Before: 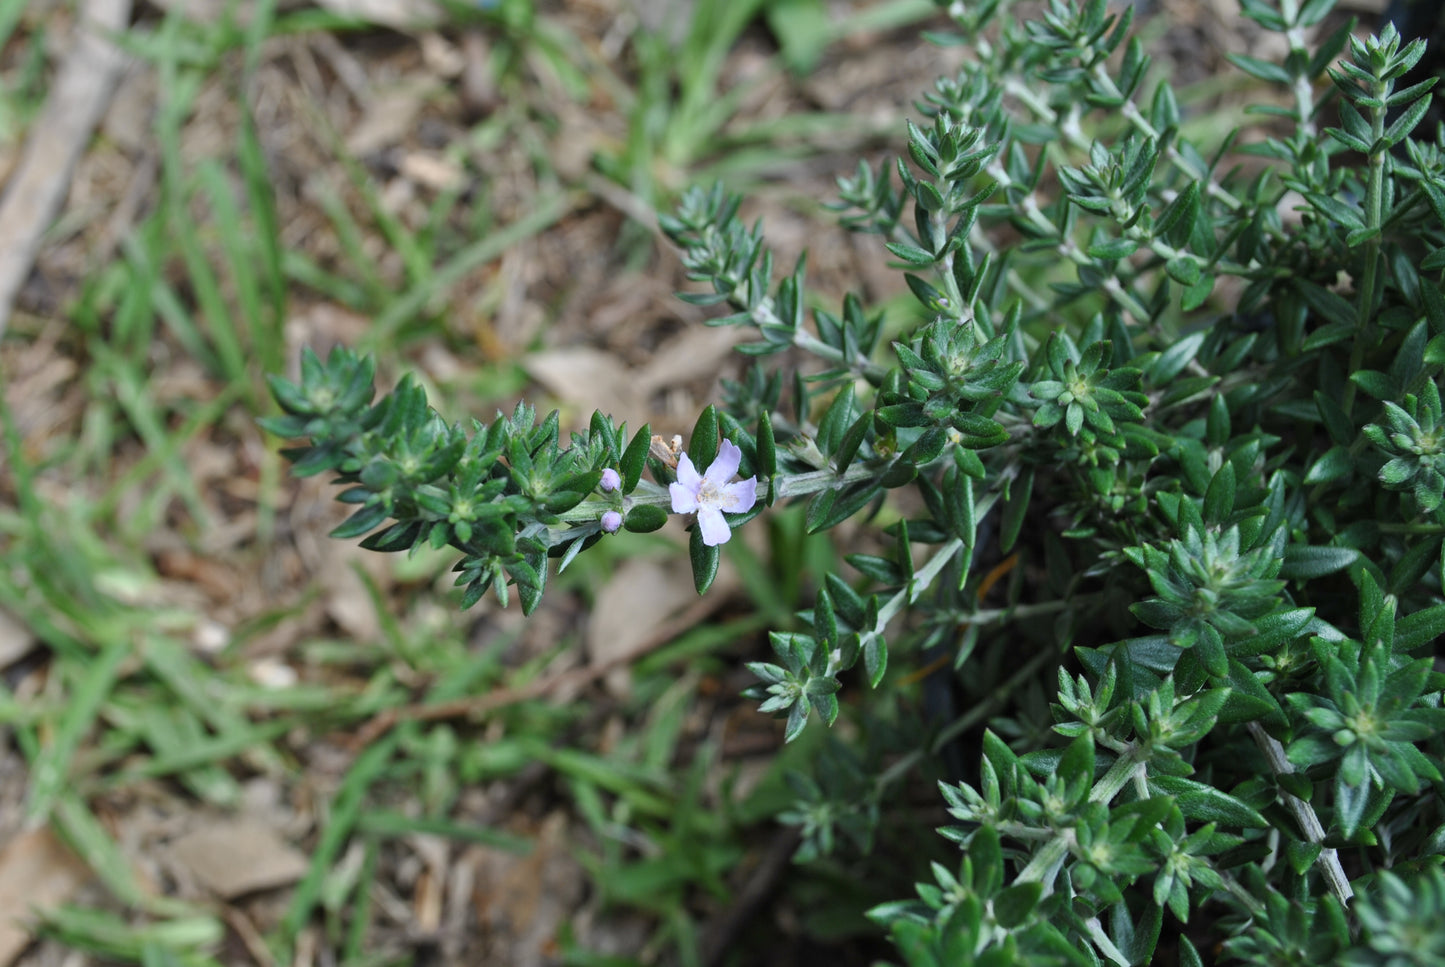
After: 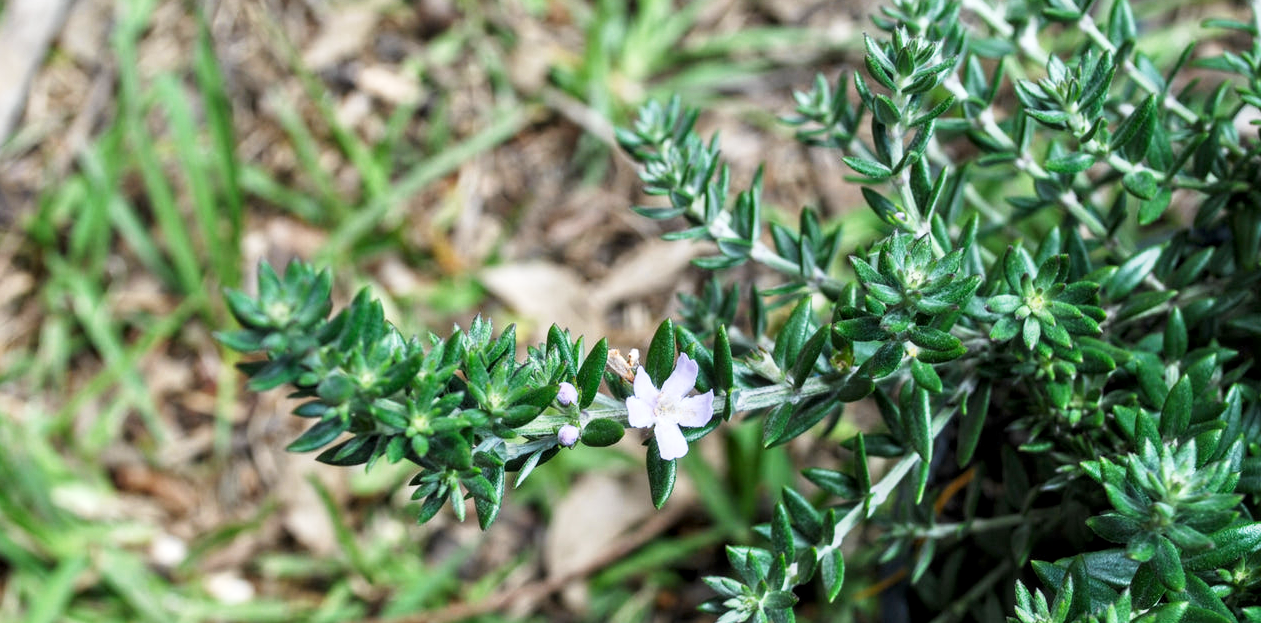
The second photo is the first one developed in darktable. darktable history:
crop: left 3.028%, top 8.966%, right 9.64%, bottom 26.552%
local contrast: on, module defaults
base curve: curves: ch0 [(0, 0) (0.005, 0.002) (0.193, 0.295) (0.399, 0.664) (0.75, 0.928) (1, 1)], preserve colors none
